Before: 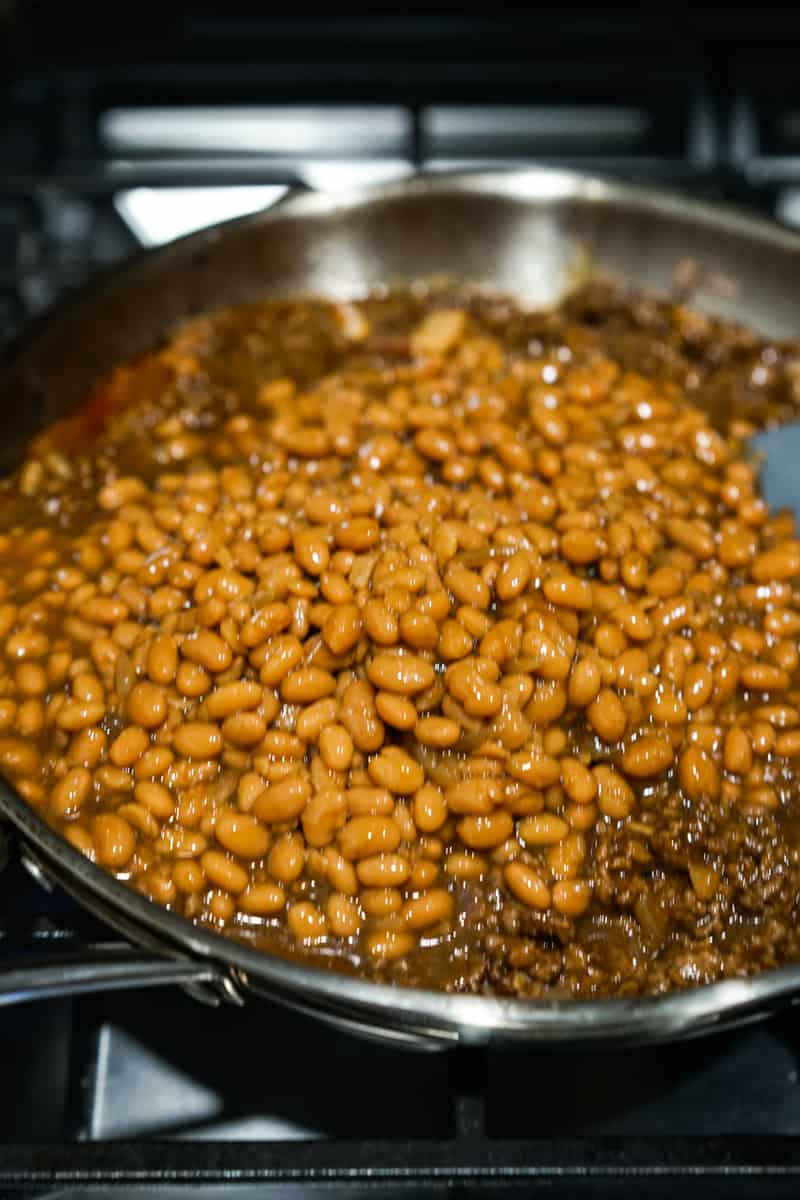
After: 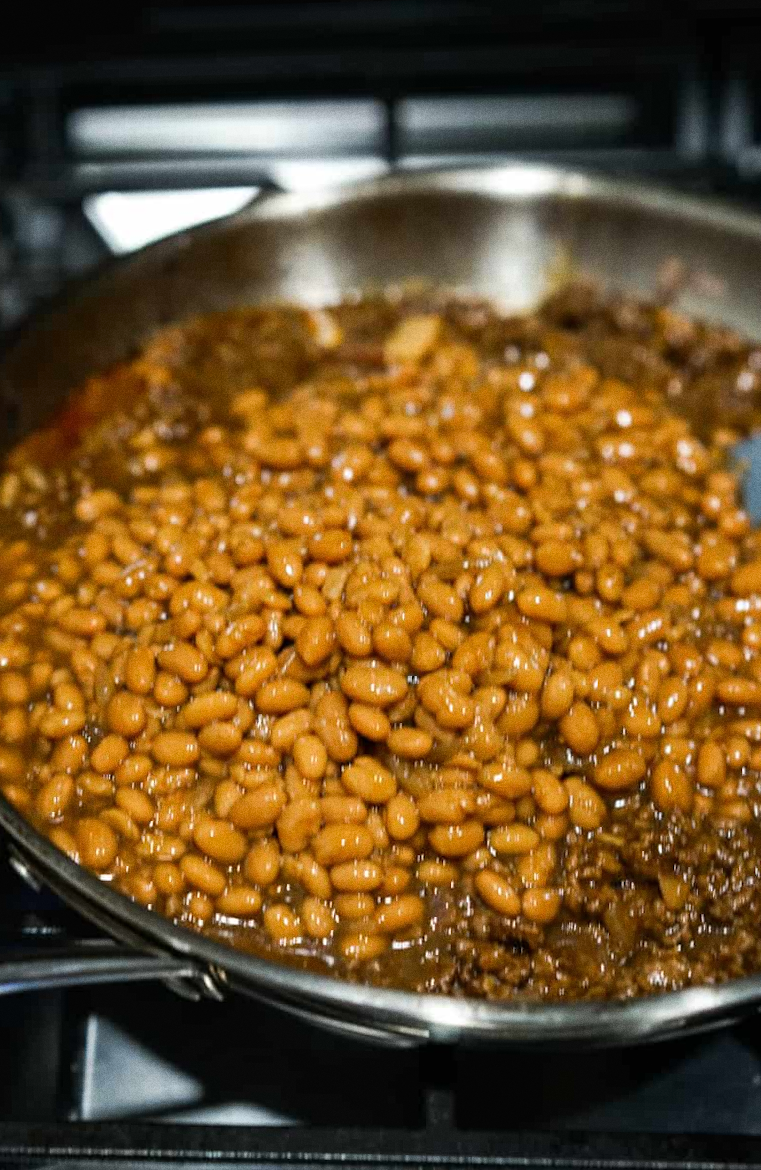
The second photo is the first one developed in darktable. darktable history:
rotate and perspective: rotation 0.074°, lens shift (vertical) 0.096, lens shift (horizontal) -0.041, crop left 0.043, crop right 0.952, crop top 0.024, crop bottom 0.979
grain: coarseness 0.09 ISO
